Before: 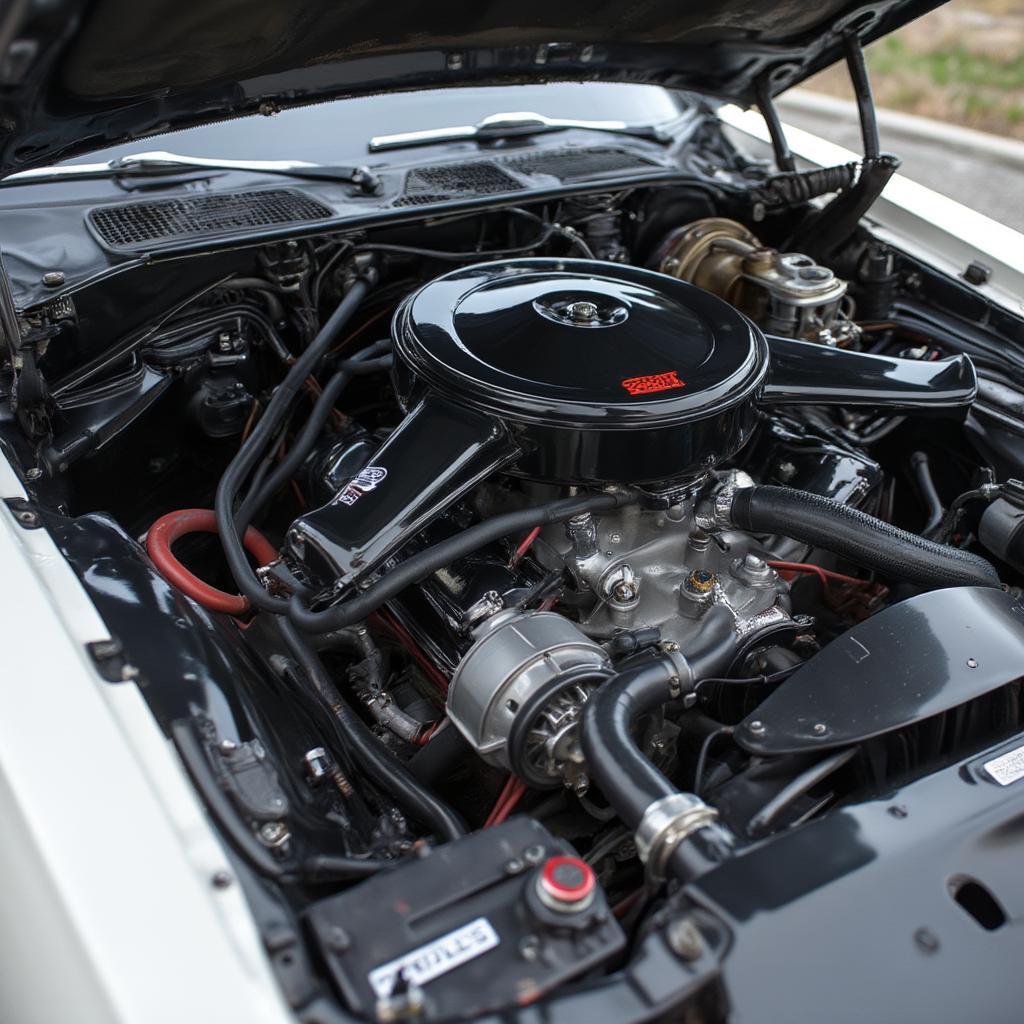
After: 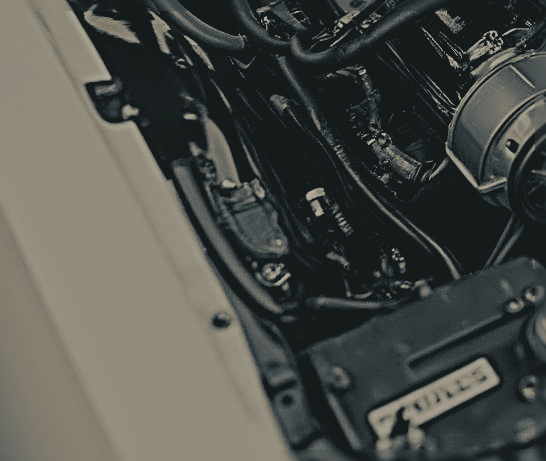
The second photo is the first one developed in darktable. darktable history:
crop and rotate: top 54.778%, right 46.61%, bottom 0.159%
colorize: hue 41.44°, saturation 22%, source mix 60%, lightness 10.61%
local contrast: mode bilateral grid, contrast 10, coarseness 25, detail 110%, midtone range 0.2
filmic rgb: black relative exposure -7.15 EV, white relative exposure 5.36 EV, hardness 3.02
split-toning: shadows › hue 216°, shadows › saturation 1, highlights › hue 57.6°, balance -33.4
sharpen: radius 4.001, amount 2
levels: levels [0.029, 0.545, 0.971]
